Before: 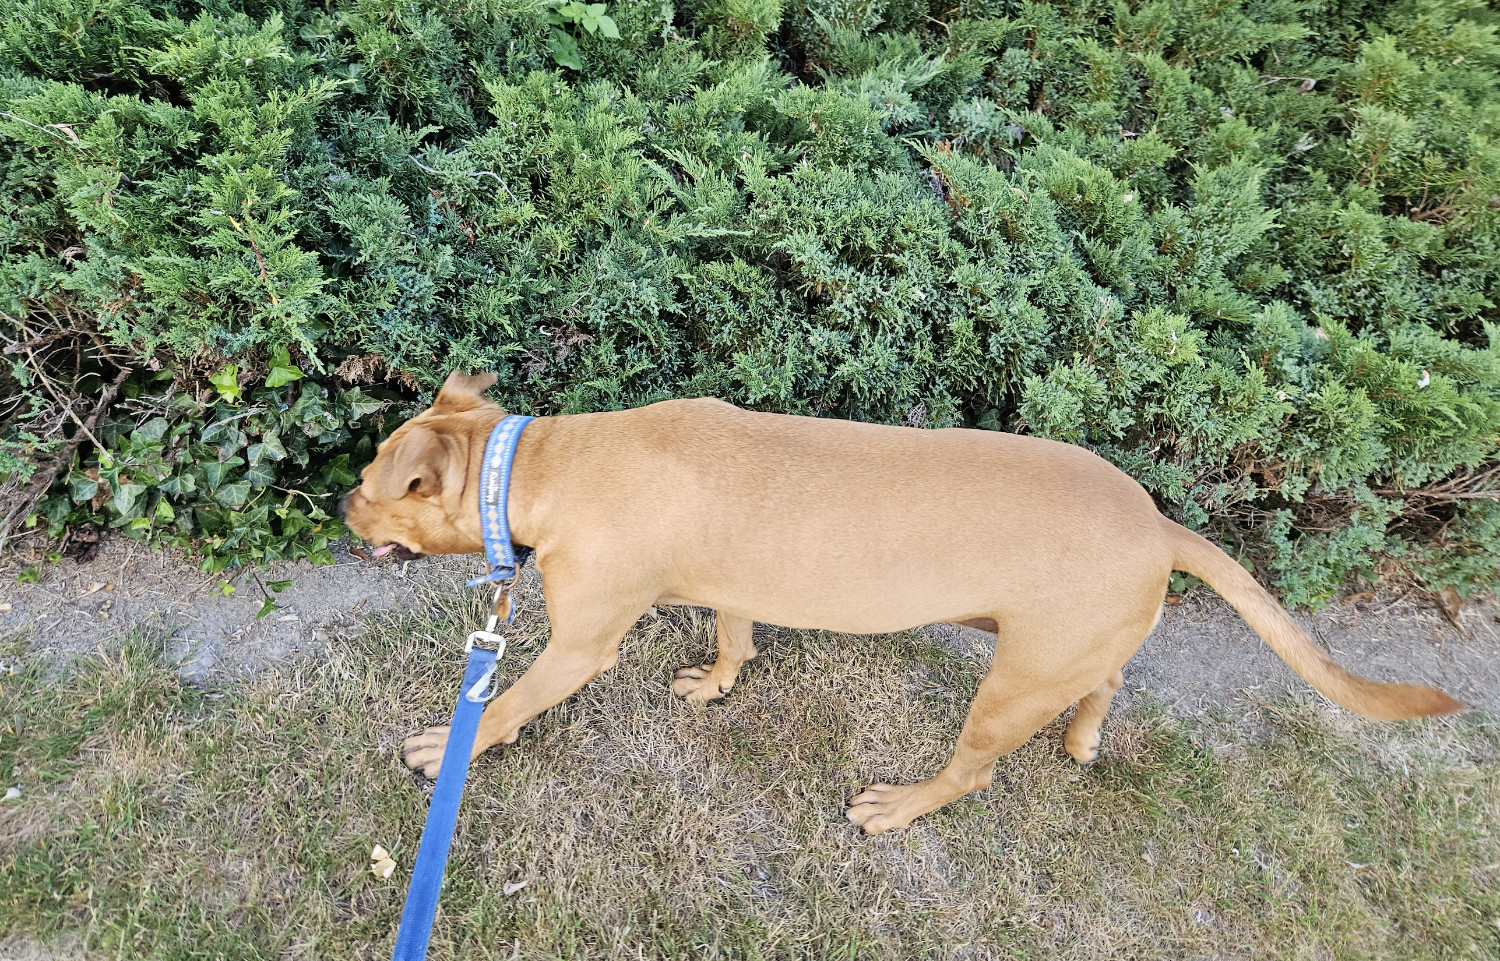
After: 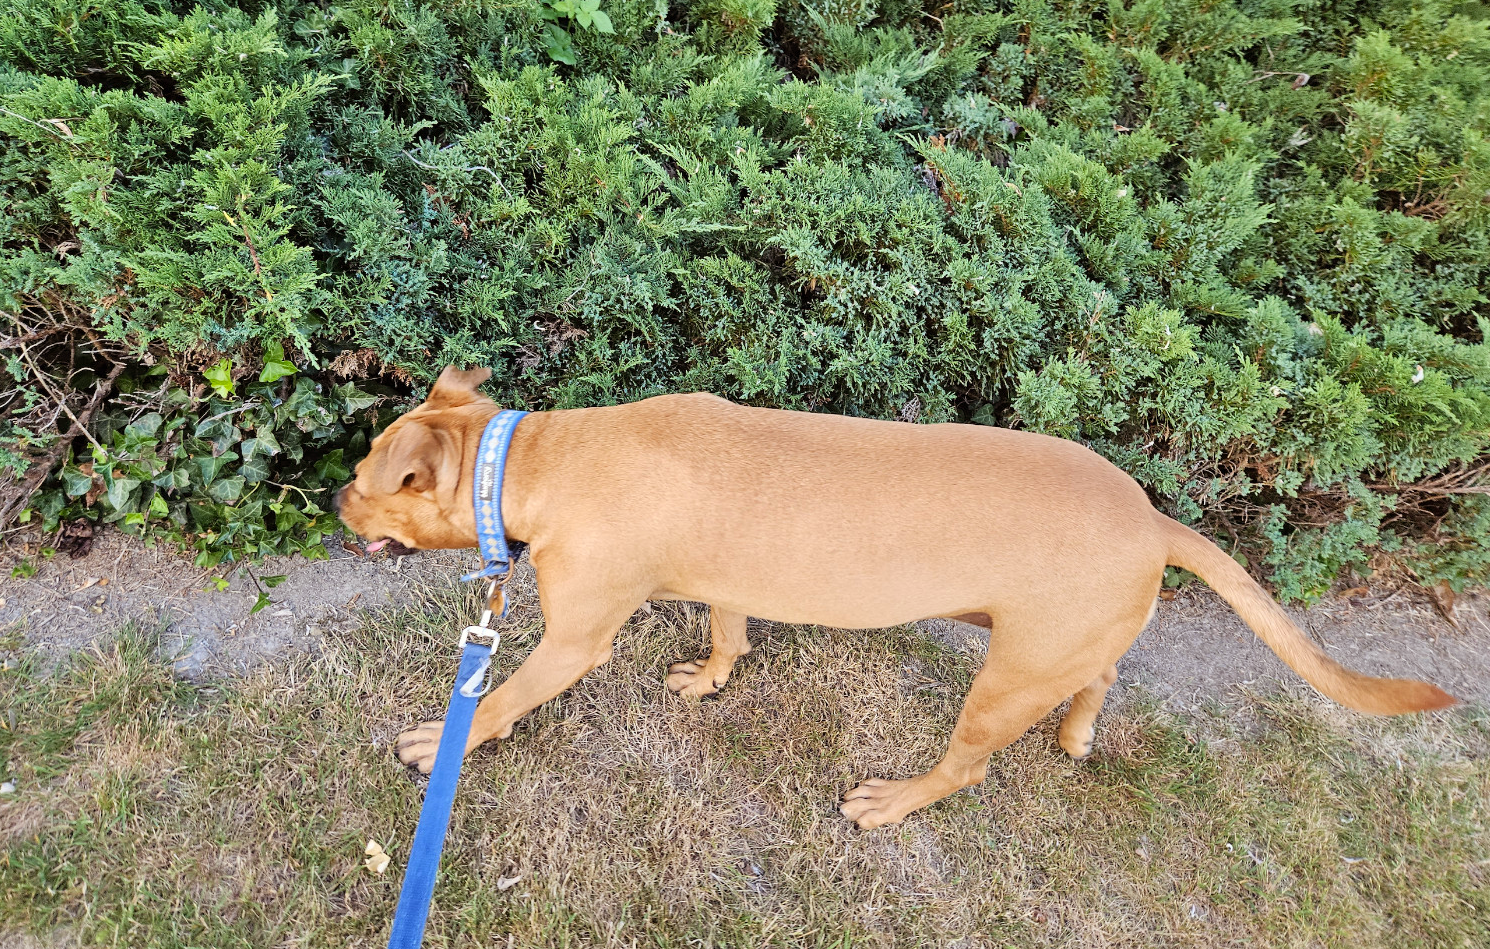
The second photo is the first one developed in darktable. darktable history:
color balance rgb: power › chroma 1.061%, power › hue 26.88°, perceptual saturation grading › global saturation -0.07%
crop: left 0.448%, top 0.586%, right 0.213%, bottom 0.565%
